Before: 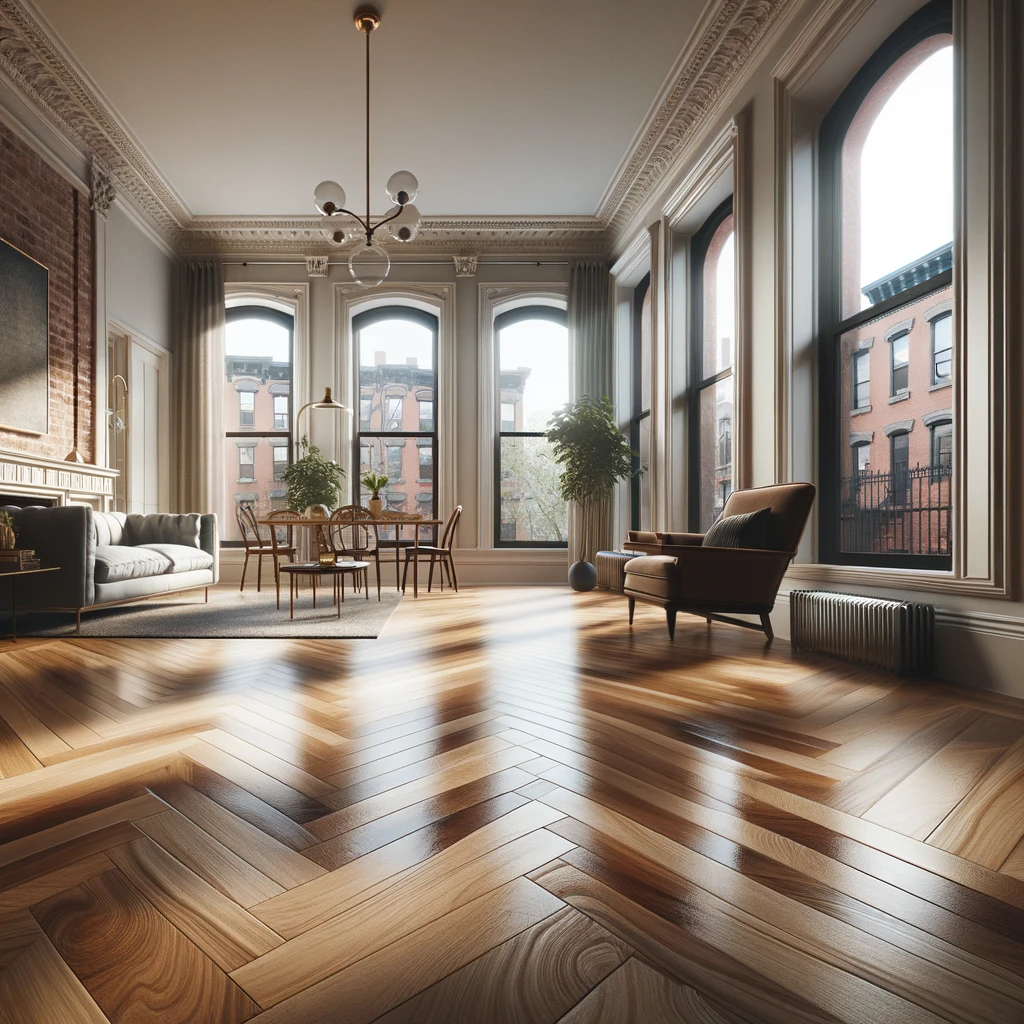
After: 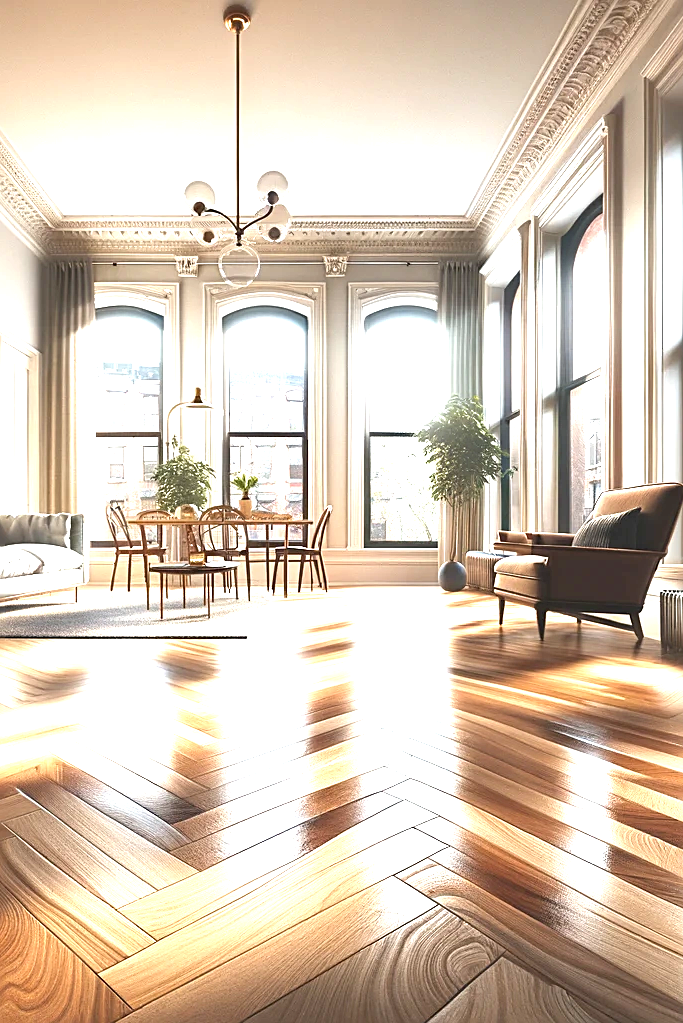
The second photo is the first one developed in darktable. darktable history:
crop and rotate: left 12.74%, right 20.543%
exposure: black level correction 0.001, exposure 1.809 EV, compensate highlight preservation false
sharpen: on, module defaults
